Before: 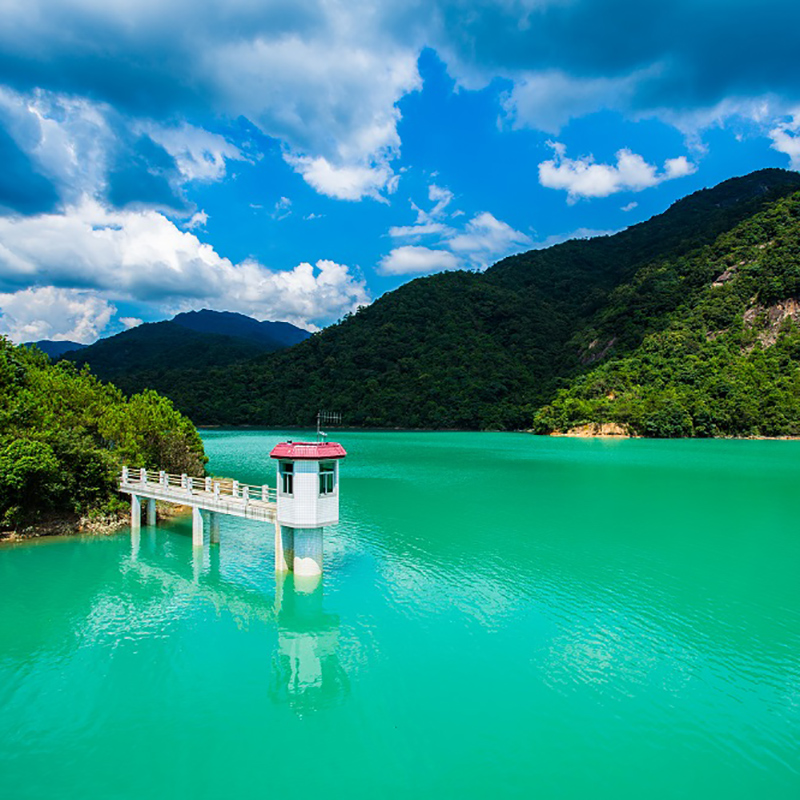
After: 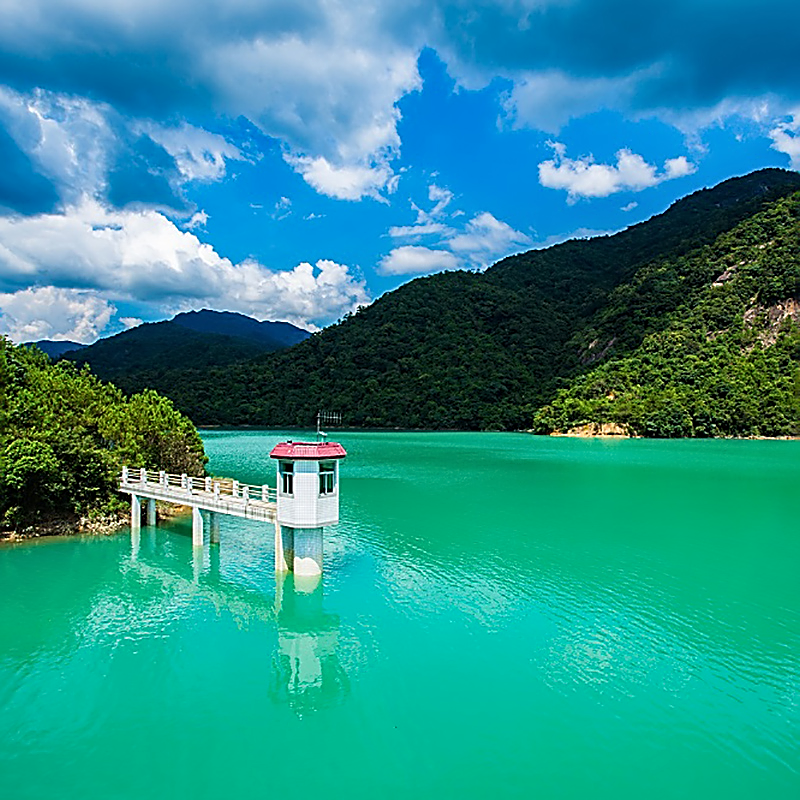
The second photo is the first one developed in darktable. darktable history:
shadows and highlights: shadows 21, highlights -36.38, soften with gaussian
sharpen: amount 1.012
